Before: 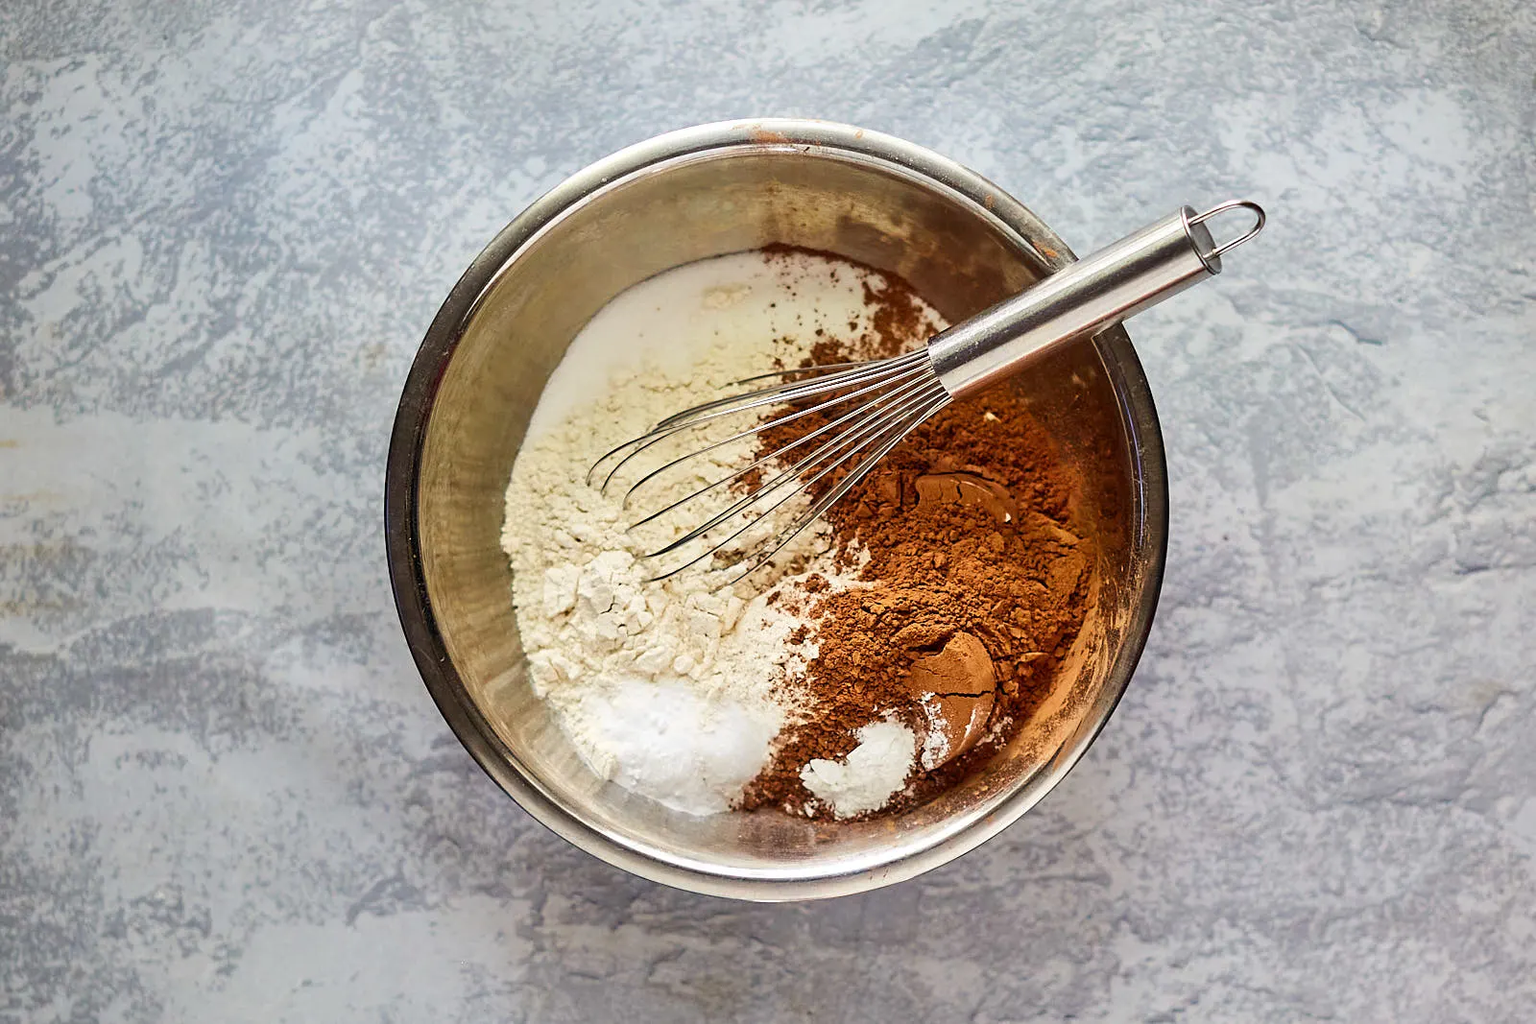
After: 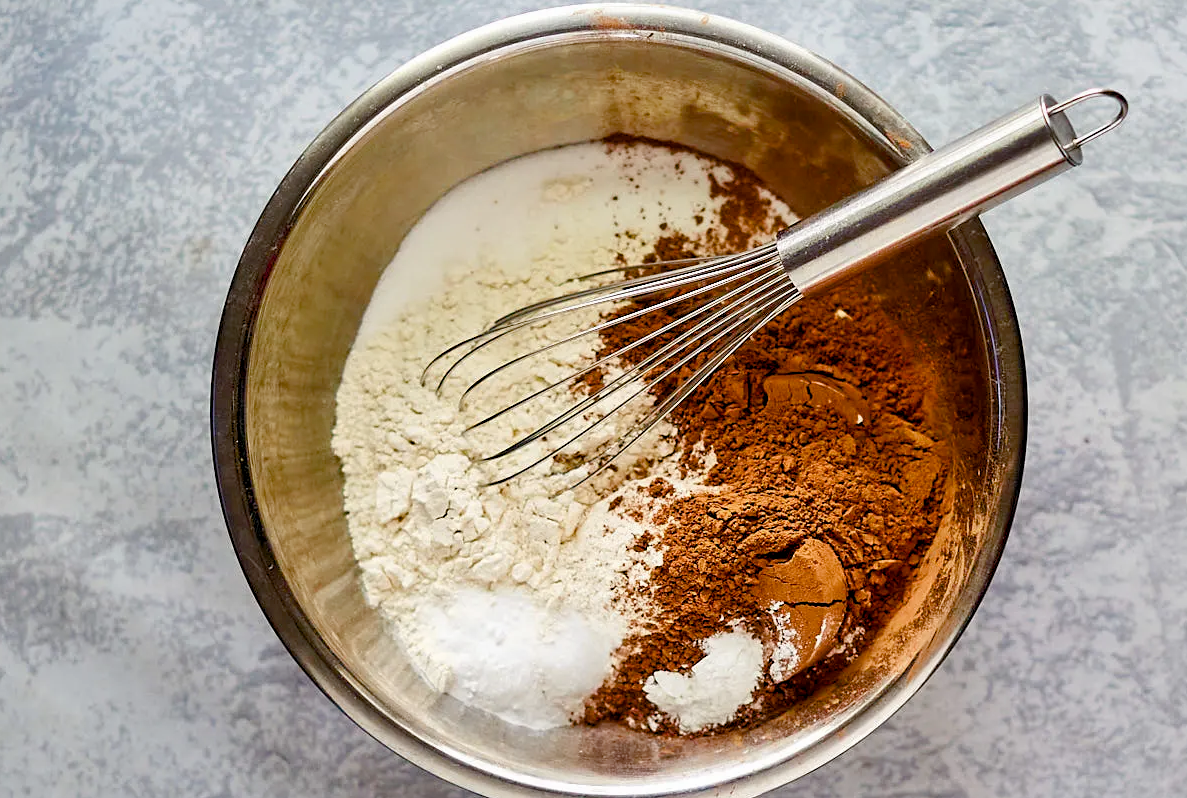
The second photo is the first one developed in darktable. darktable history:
crop and rotate: left 11.933%, top 11.327%, right 13.821%, bottom 13.813%
color balance rgb: power › luminance 3.395%, power › hue 234.91°, global offset › luminance -0.504%, perceptual saturation grading › global saturation 25.788%, perceptual saturation grading › highlights -27.624%, perceptual saturation grading › shadows 33.889%, global vibrance -23.052%
